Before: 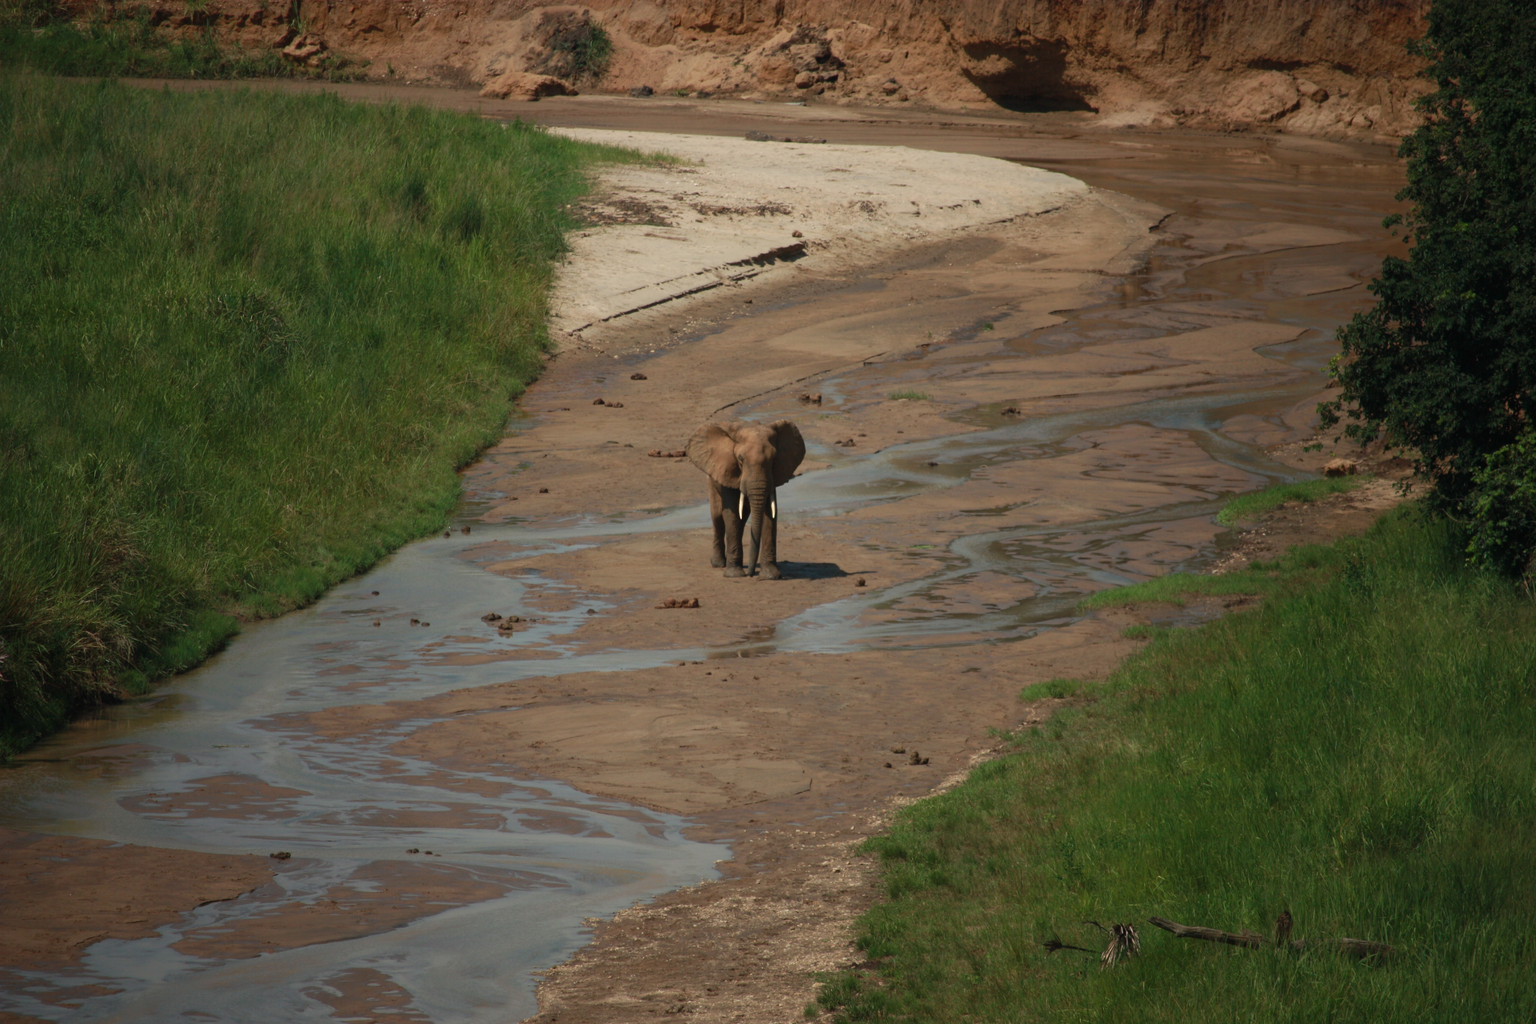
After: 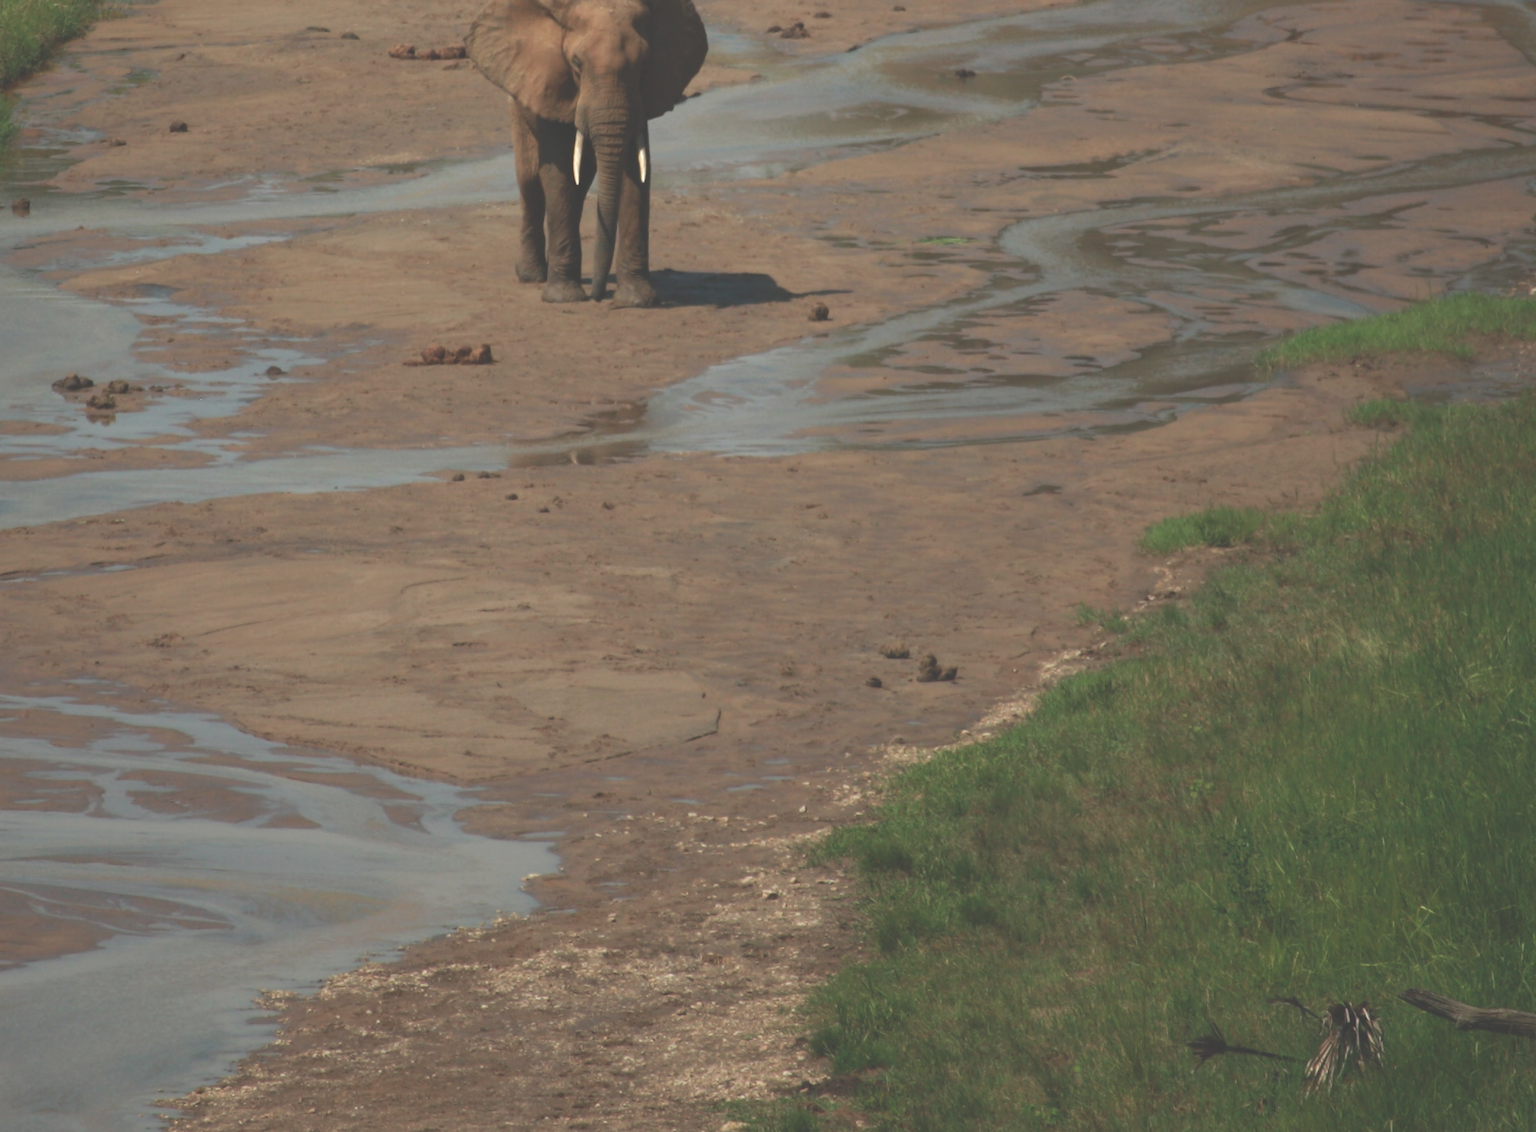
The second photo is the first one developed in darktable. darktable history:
crop: left 29.672%, top 41.786%, right 20.851%, bottom 3.487%
exposure: black level correction -0.041, exposure 0.064 EV, compensate highlight preservation false
